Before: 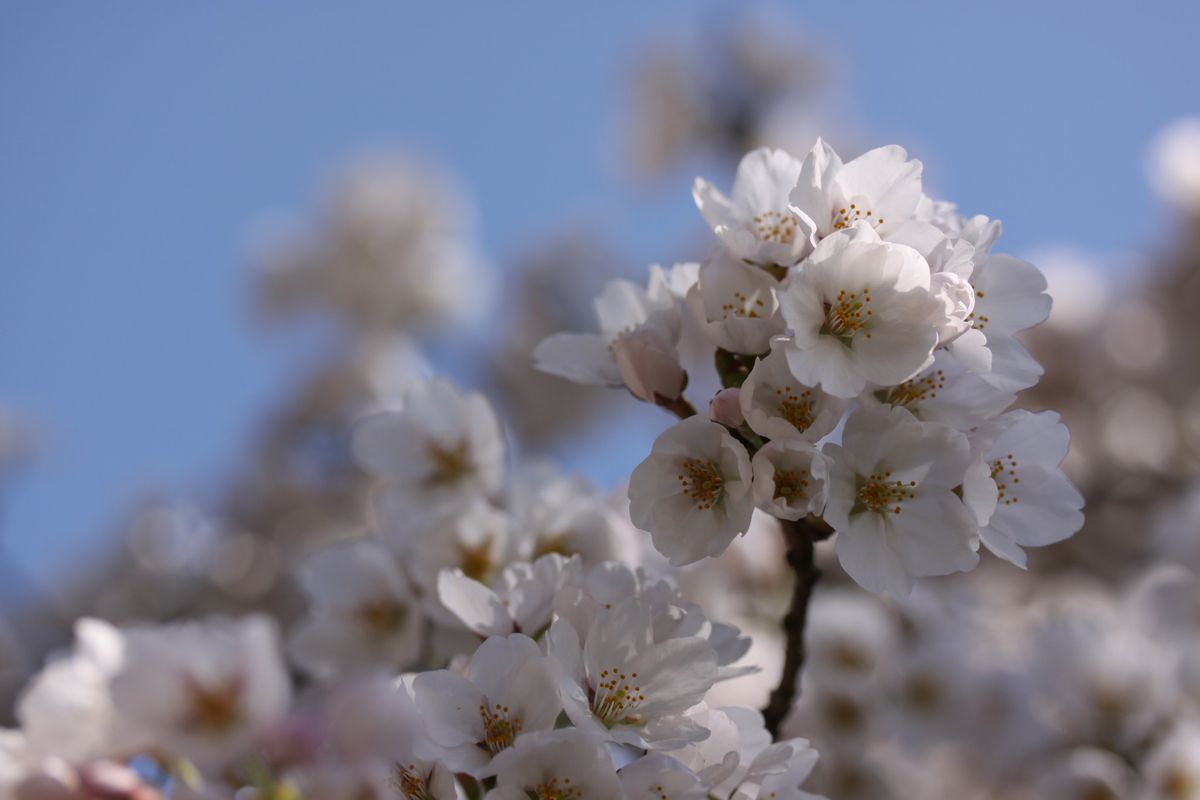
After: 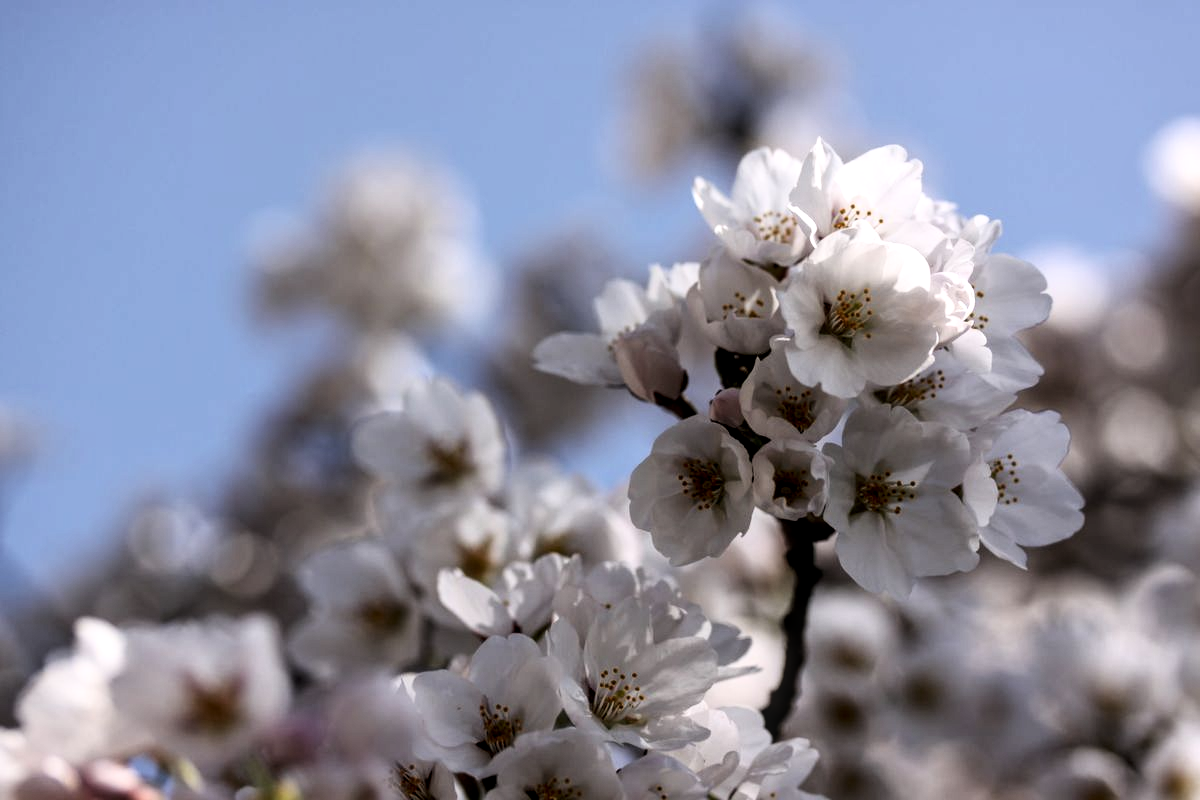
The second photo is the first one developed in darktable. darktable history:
local contrast: on, module defaults
contrast brightness saturation: contrast 0.146, brightness 0.045
filmic rgb: black relative exposure -6.39 EV, white relative exposure 2.43 EV, target white luminance 99.938%, hardness 5.27, latitude 0.293%, contrast 1.416, highlights saturation mix 1.9%
